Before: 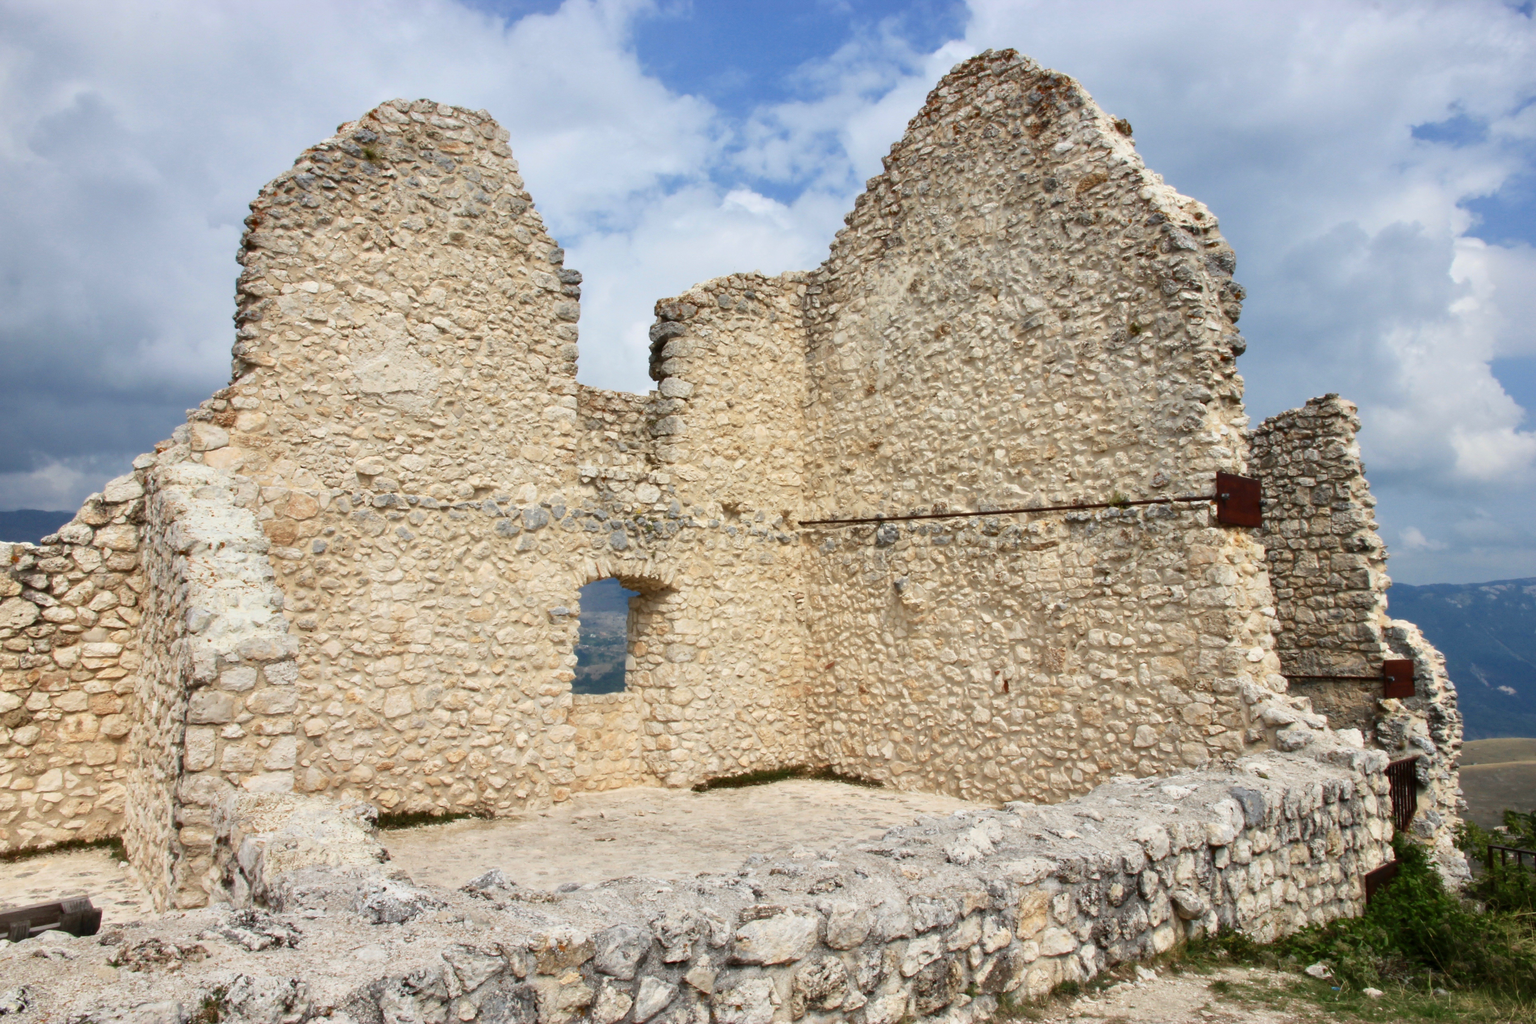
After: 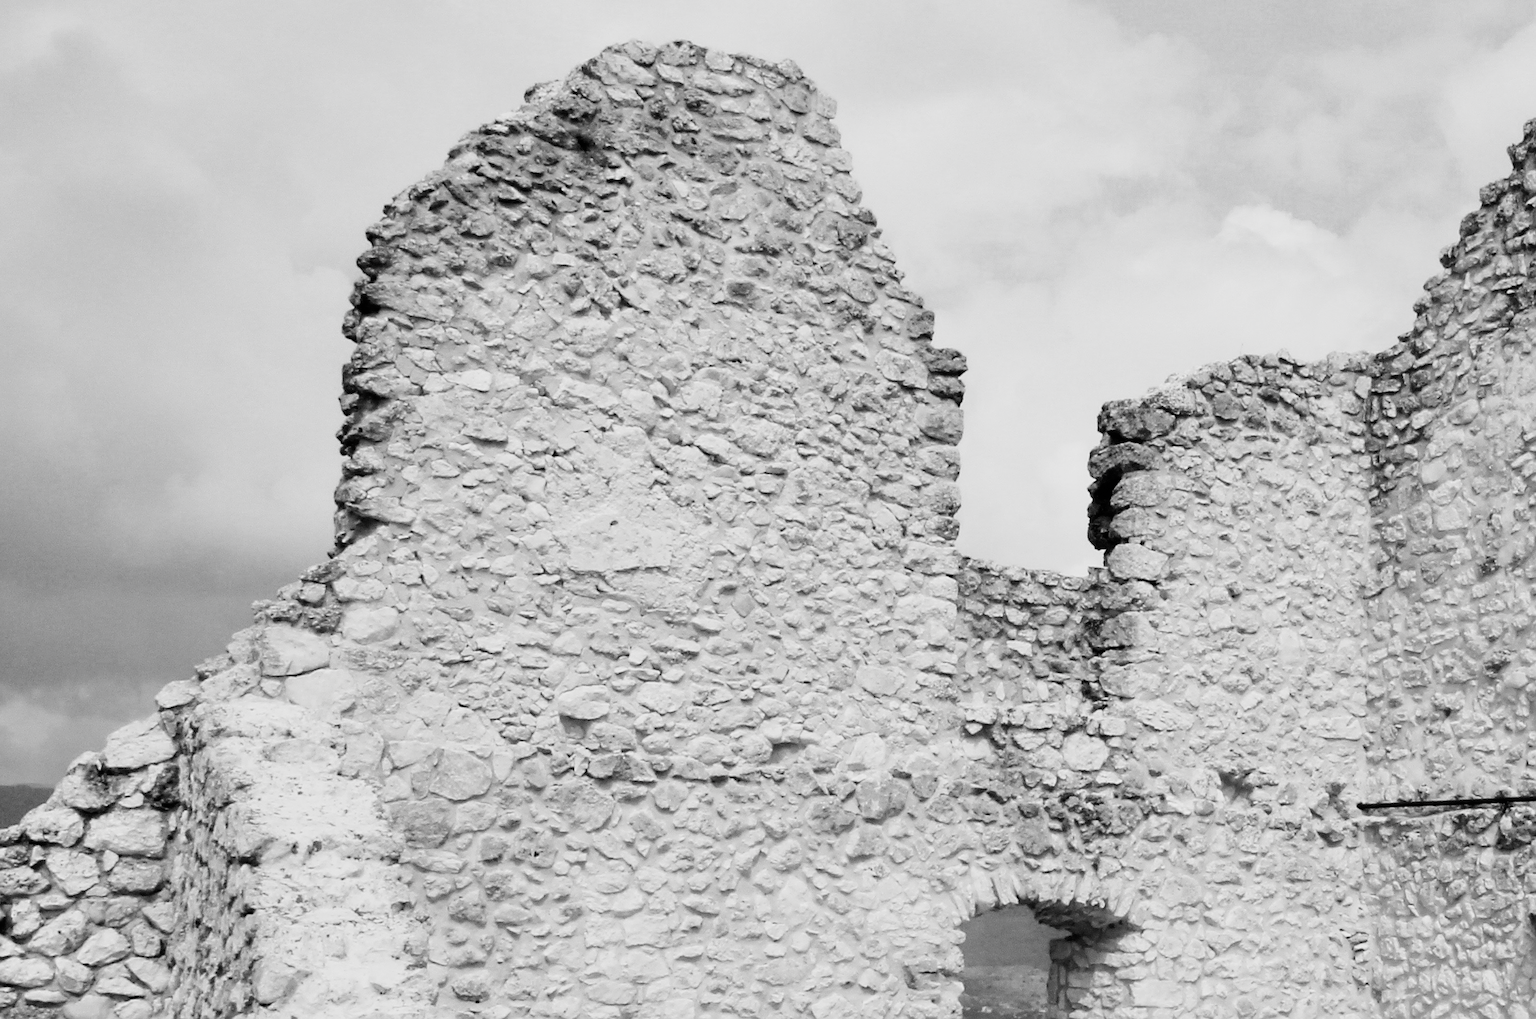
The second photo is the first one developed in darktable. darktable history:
sharpen: on, module defaults
crop and rotate: left 3.047%, top 7.479%, right 41.545%, bottom 37.362%
filmic rgb: black relative exposure -5.13 EV, white relative exposure 3.54 EV, hardness 3.19, contrast 1.499, highlights saturation mix -49.4%, color science v4 (2020)
